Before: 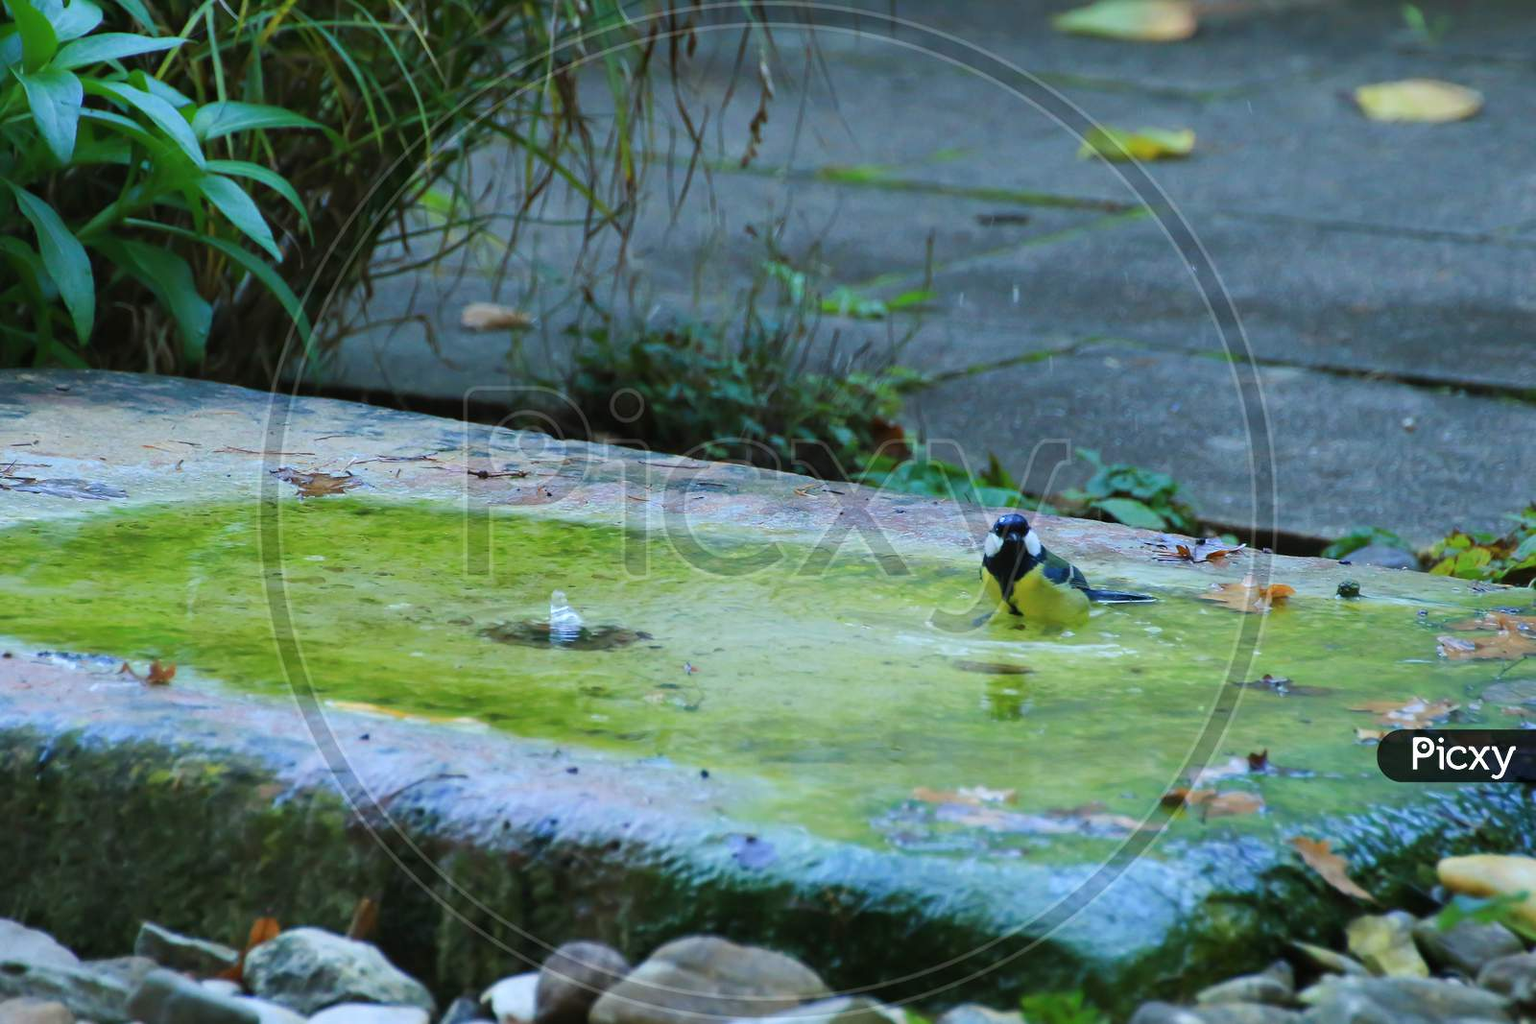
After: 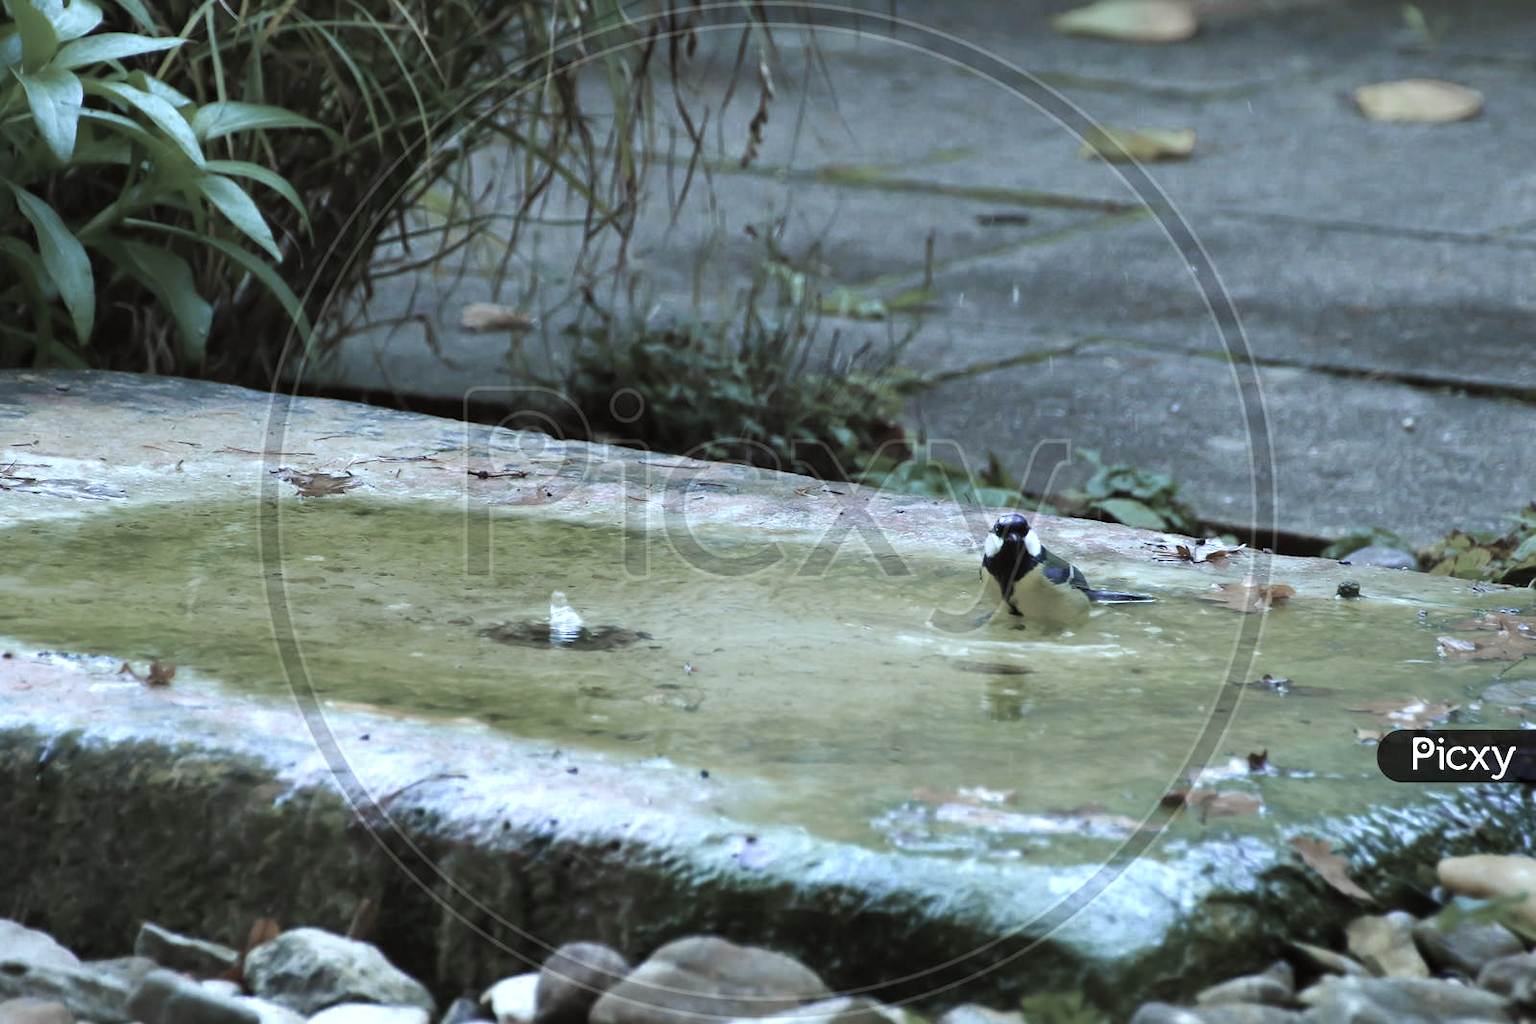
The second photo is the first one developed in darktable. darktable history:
color correction: highlights a* -2.73, highlights b* -2.09, shadows a* 2.41, shadows b* 2.73
color zones: curves: ch0 [(0, 0.613) (0.01, 0.613) (0.245, 0.448) (0.498, 0.529) (0.642, 0.665) (0.879, 0.777) (0.99, 0.613)]; ch1 [(0, 0.272) (0.219, 0.127) (0.724, 0.346)]
